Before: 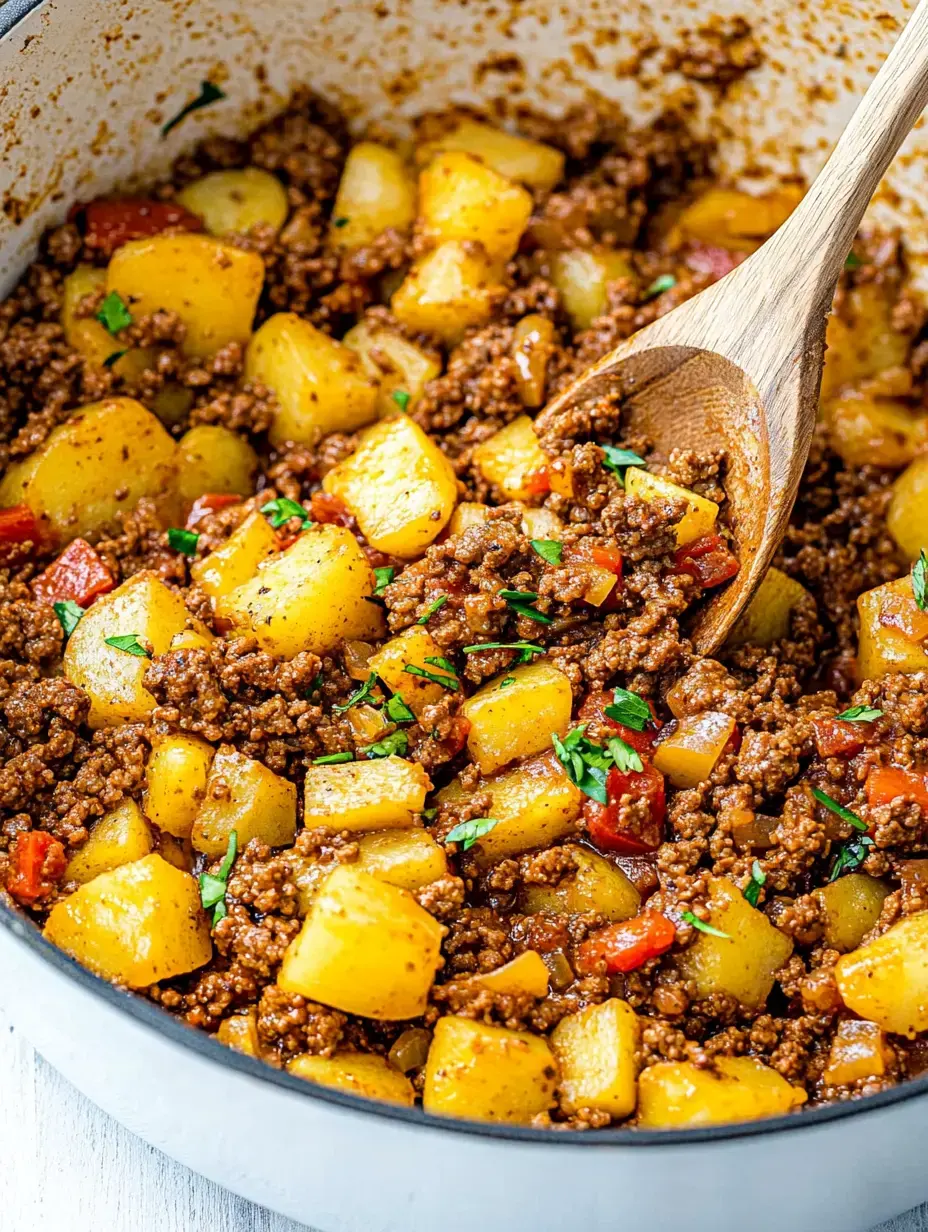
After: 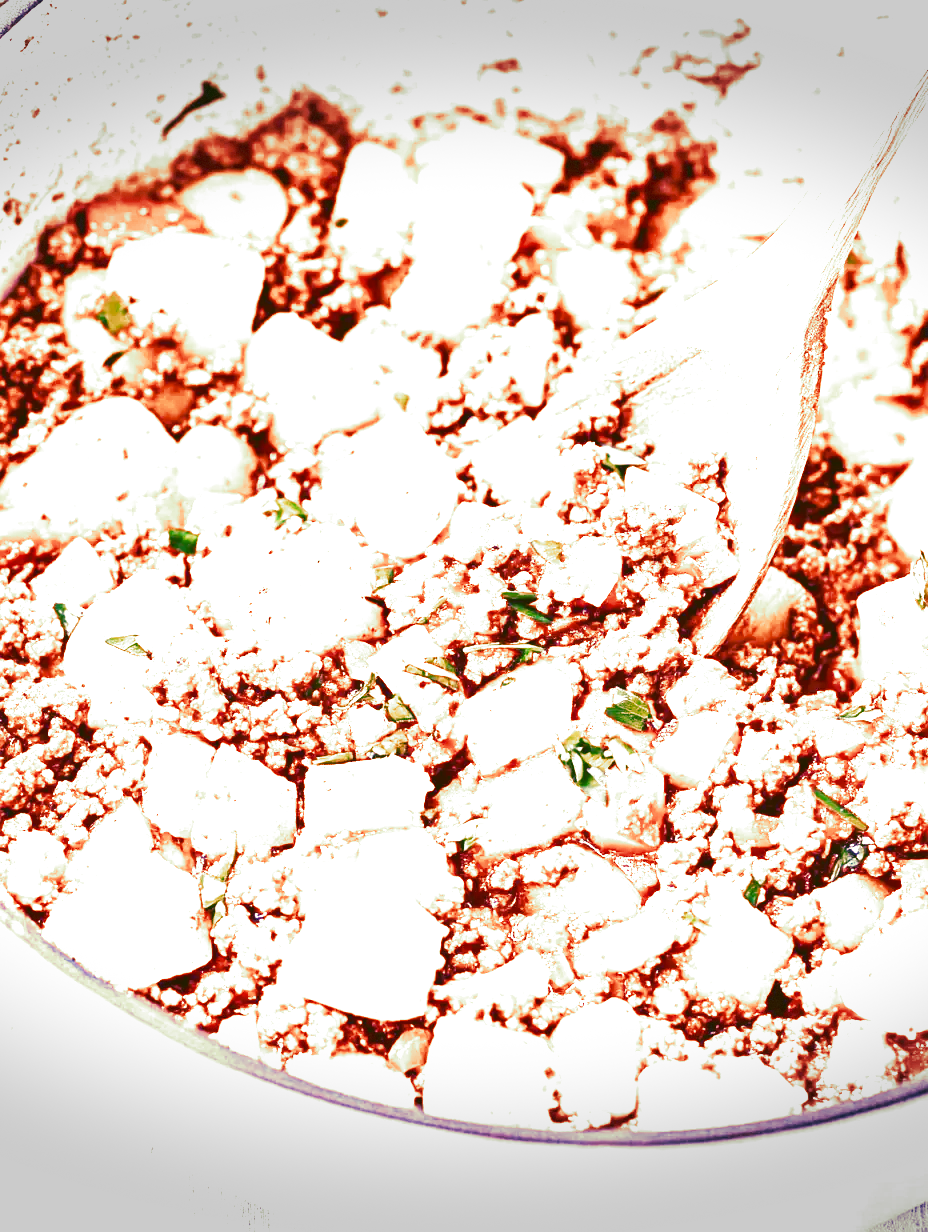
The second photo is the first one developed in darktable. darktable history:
local contrast: mode bilateral grid, contrast 100, coarseness 100, detail 91%, midtone range 0.2
color balance: lift [1.004, 1.002, 1.002, 0.998], gamma [1, 1.007, 1.002, 0.993], gain [1, 0.977, 1.013, 1.023], contrast -3.64%
color zones: curves: ch0 [(0, 0.5) (0.143, 0.5) (0.286, 0.5) (0.429, 0.5) (0.571, 0.5) (0.714, 0.476) (0.857, 0.5) (1, 0.5)]; ch2 [(0, 0.5) (0.143, 0.5) (0.286, 0.5) (0.429, 0.5) (0.571, 0.5) (0.714, 0.487) (0.857, 0.5) (1, 0.5)]
split-toning: shadows › hue 290.82°, shadows › saturation 0.34, highlights › saturation 0.38, balance 0, compress 50%
vignetting: fall-off start 100%, brightness -0.406, saturation -0.3, width/height ratio 1.324, dithering 8-bit output, unbound false
tone curve: curves: ch0 [(0, 0.047) (0.199, 0.263) (0.47, 0.555) (0.805, 0.839) (1, 0.962)], color space Lab, linked channels, preserve colors none
levels: levels [0, 0.474, 0.947]
white balance: red 2.405, blue 1.709
